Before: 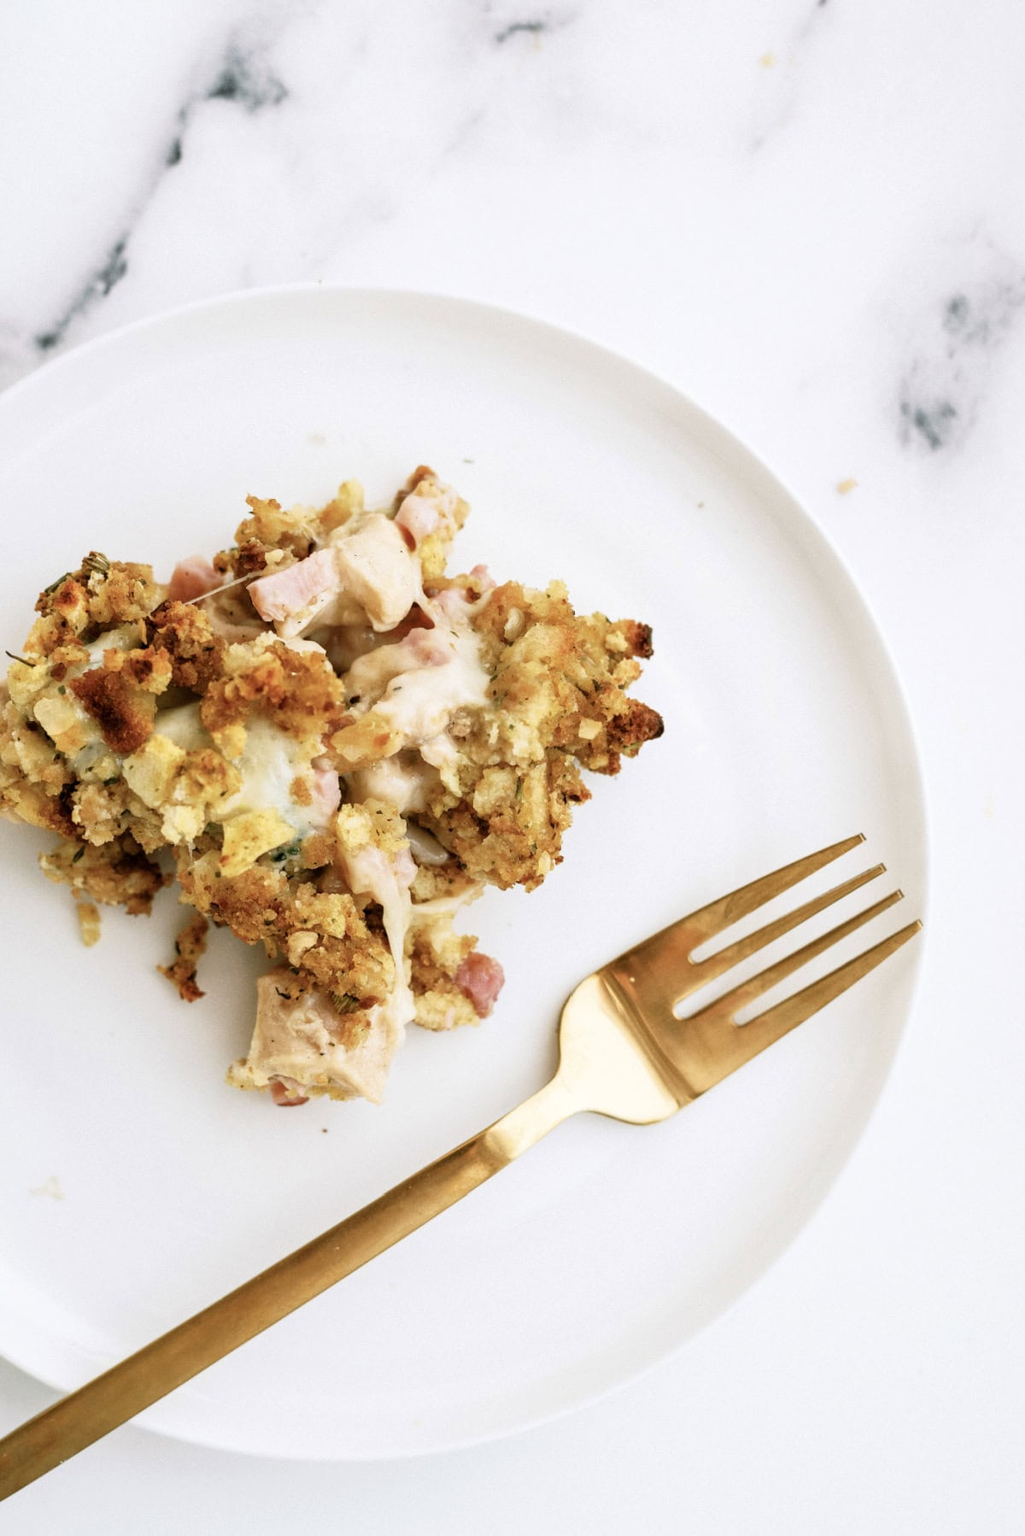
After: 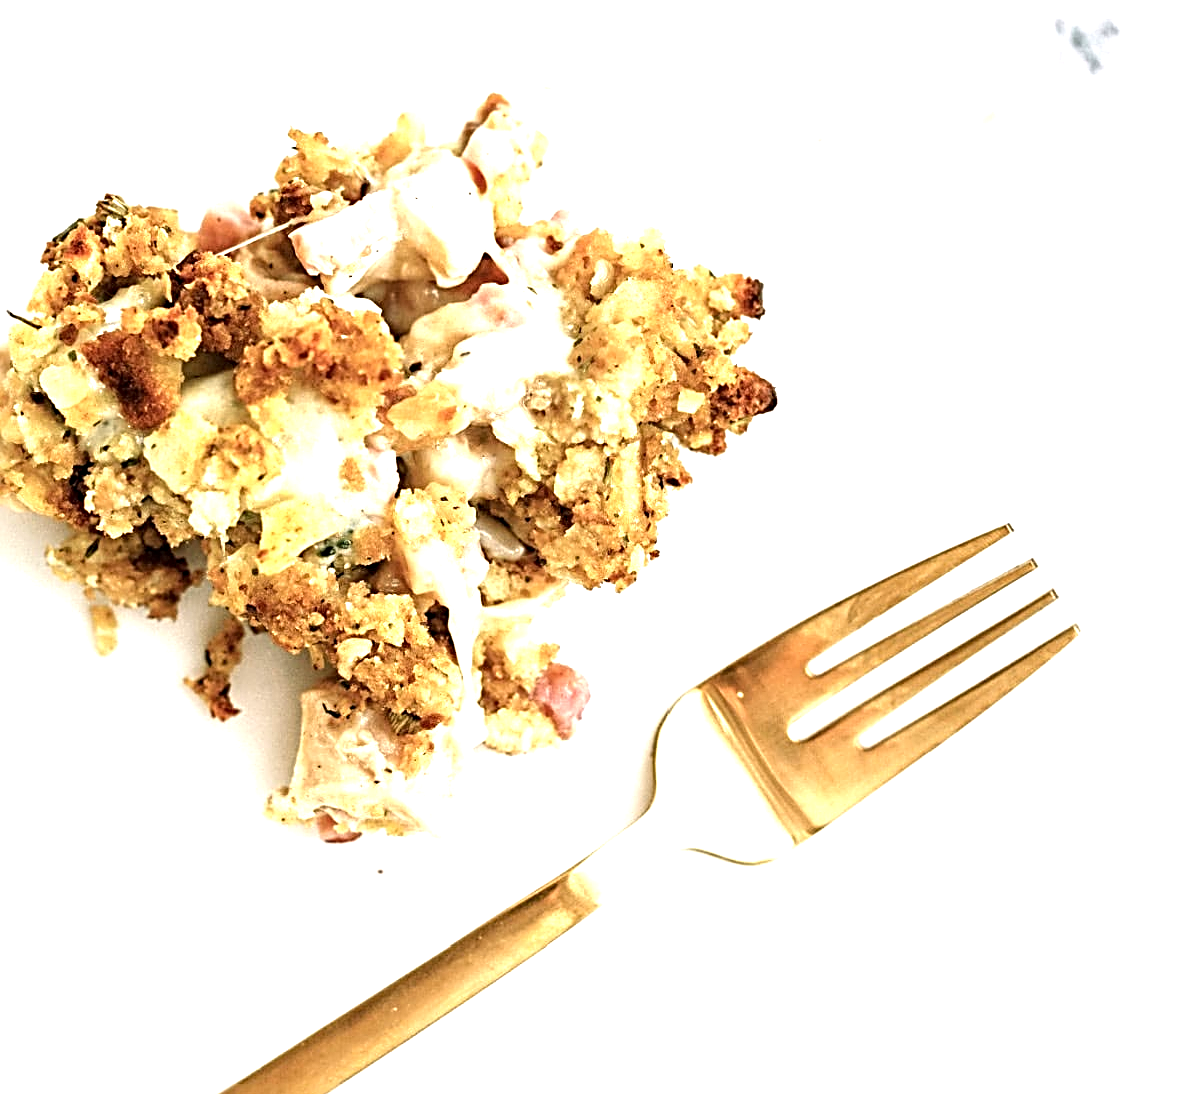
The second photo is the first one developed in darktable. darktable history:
exposure: black level correction 0, exposure 0.598 EV, compensate highlight preservation false
sharpen: radius 3.66, amount 0.925
tone equalizer: -8 EV -0.381 EV, -7 EV -0.405 EV, -6 EV -0.324 EV, -5 EV -0.254 EV, -3 EV 0.207 EV, -2 EV 0.319 EV, -1 EV 0.391 EV, +0 EV 0.432 EV
crop and rotate: top 25.19%, bottom 13.925%
